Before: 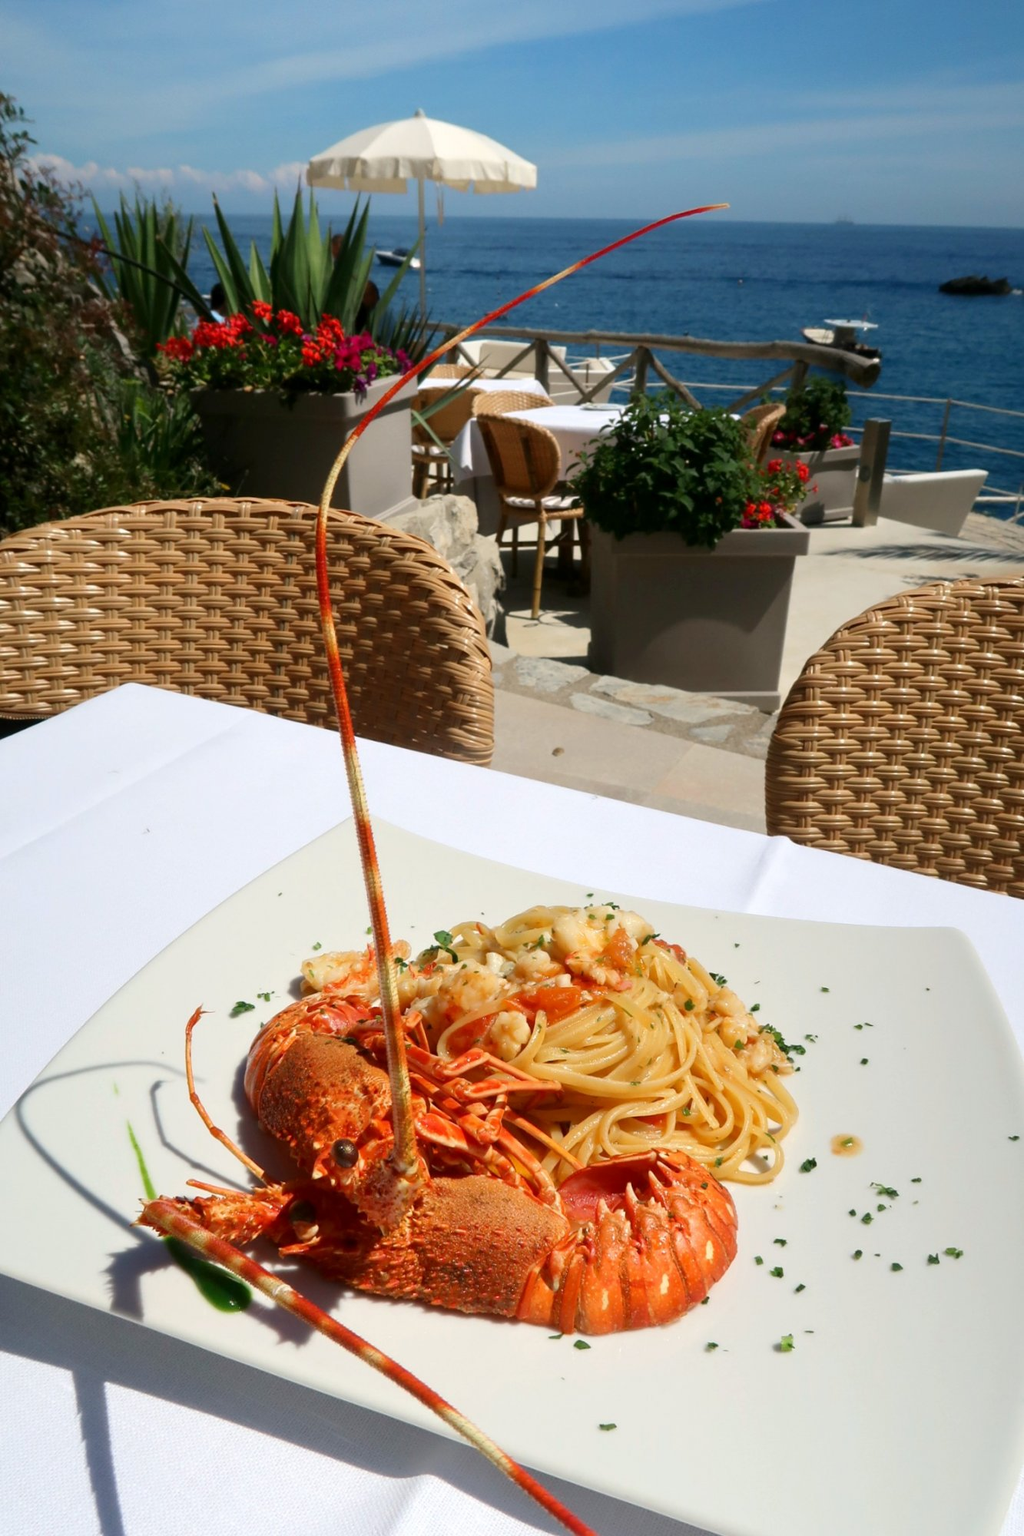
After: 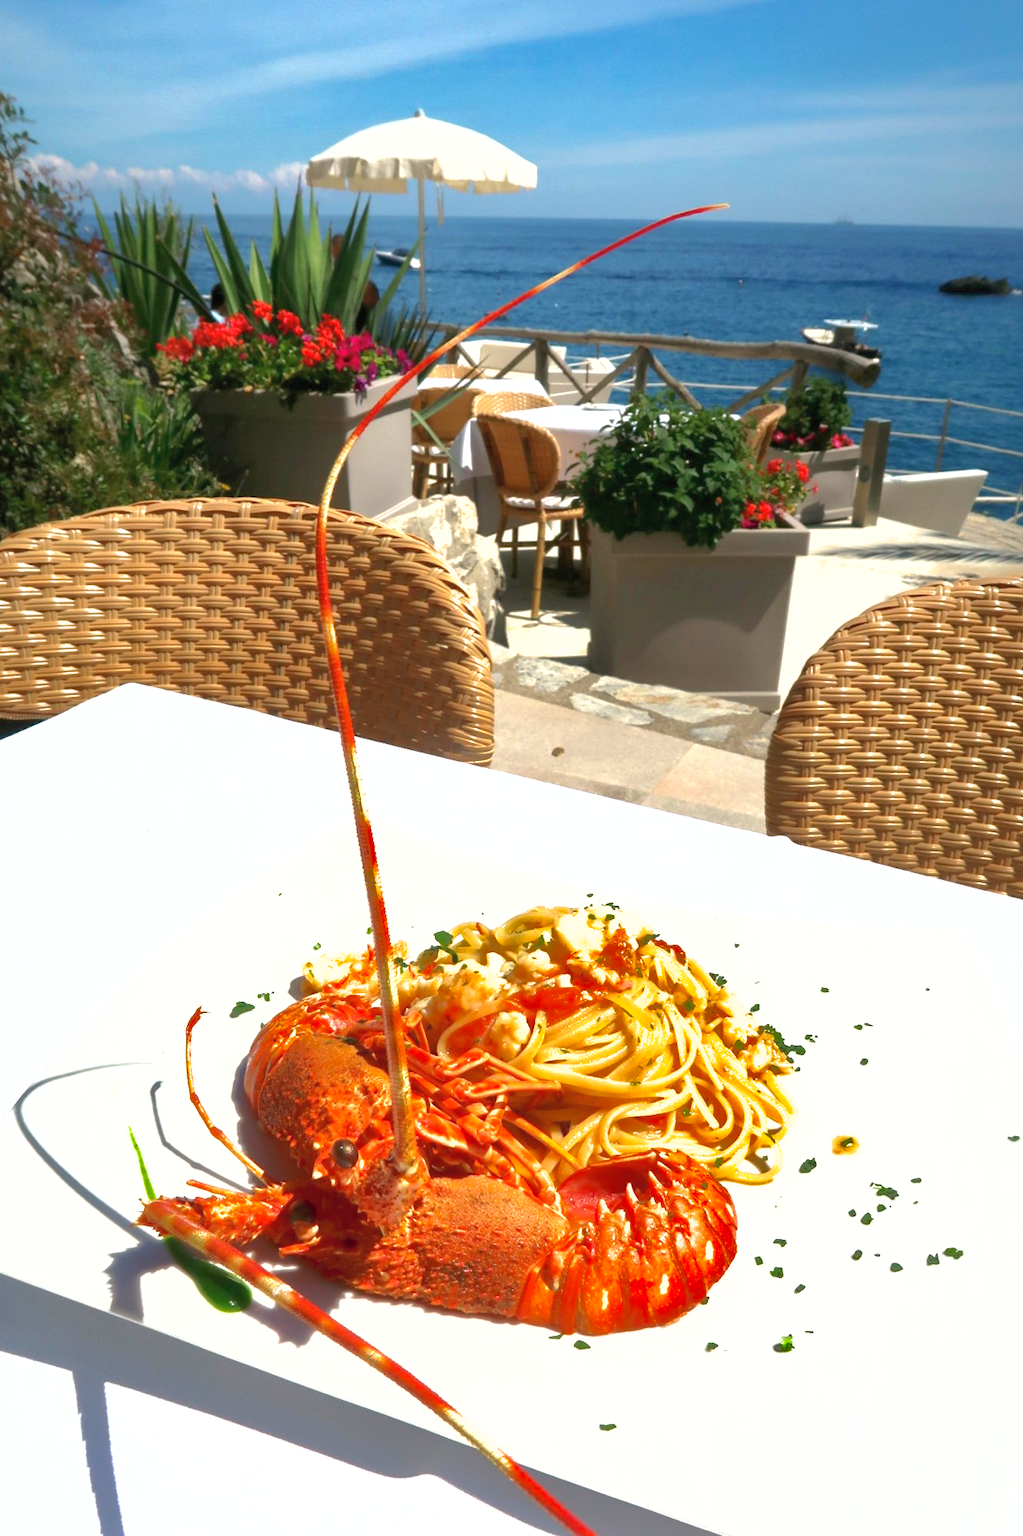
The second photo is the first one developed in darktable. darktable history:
shadows and highlights: shadows 60.5, highlights -60.11
exposure: black level correction -0.001, exposure 0.903 EV, compensate highlight preservation false
